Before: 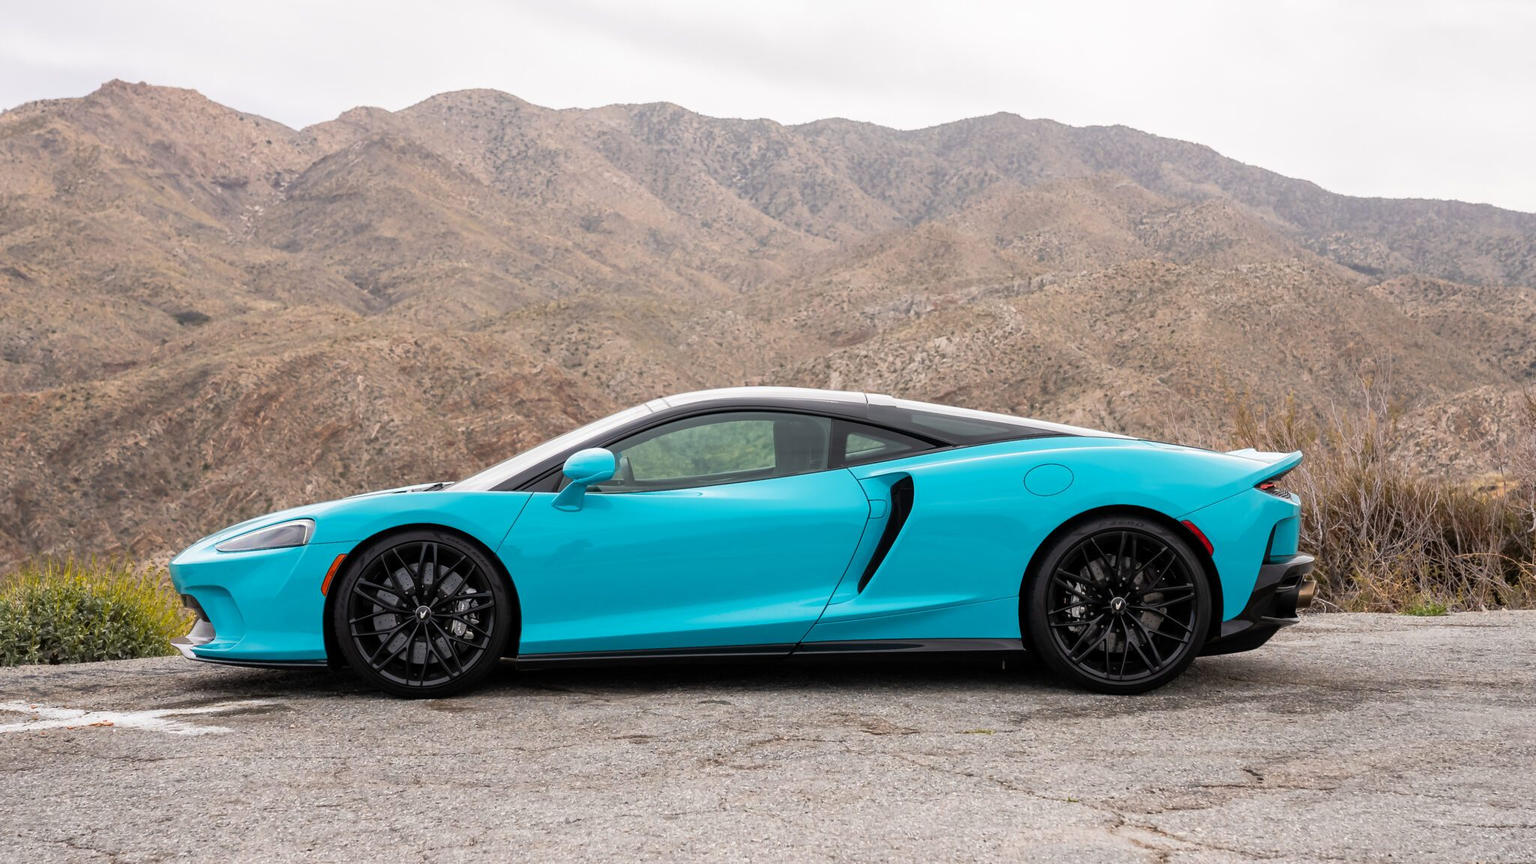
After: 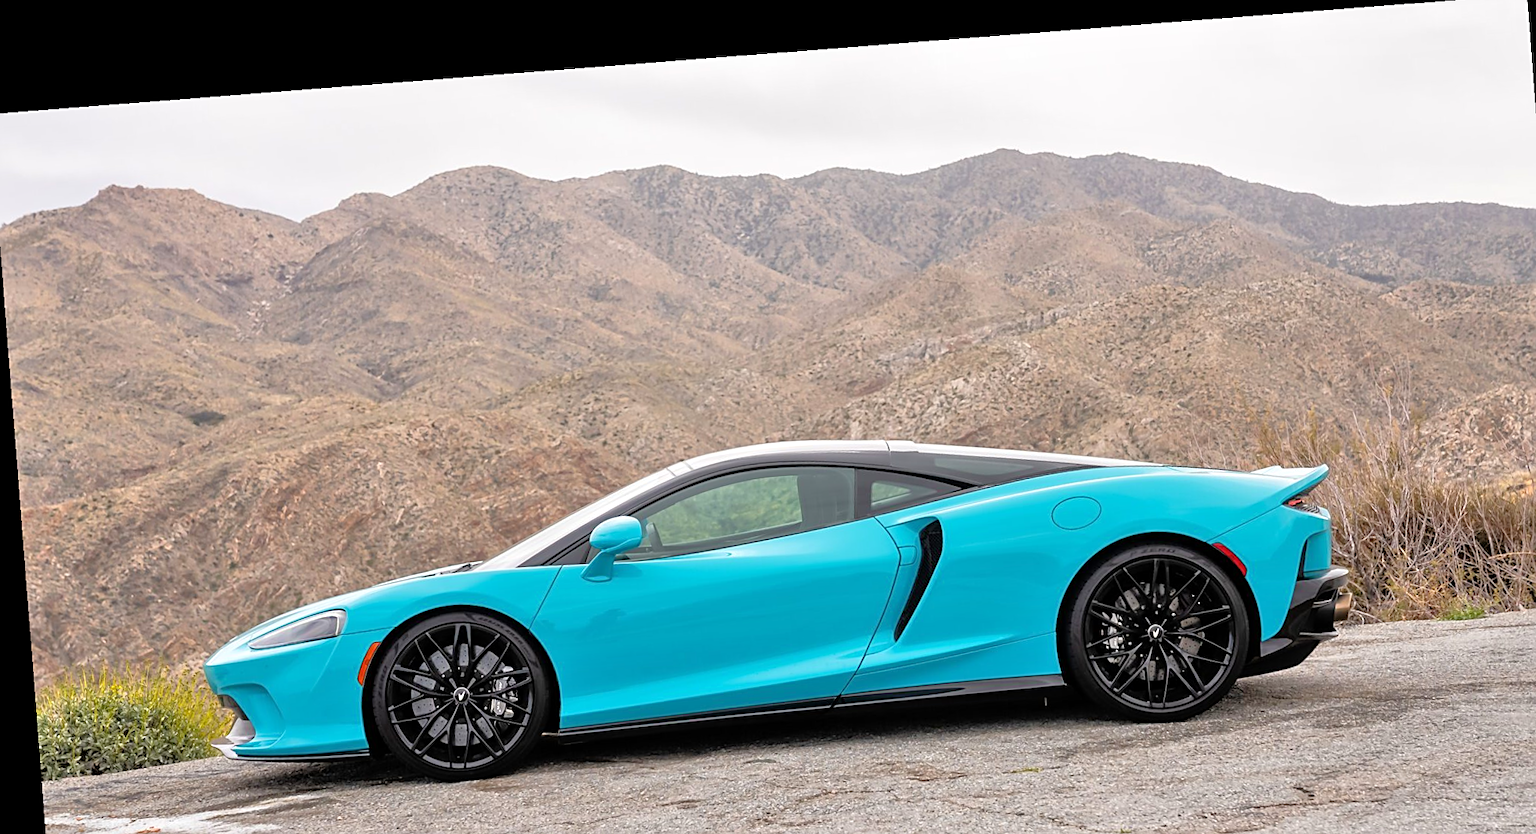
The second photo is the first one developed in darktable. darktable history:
sharpen: on, module defaults
tone equalizer: -7 EV 0.15 EV, -6 EV 0.6 EV, -5 EV 1.15 EV, -4 EV 1.33 EV, -3 EV 1.15 EV, -2 EV 0.6 EV, -1 EV 0.15 EV, mask exposure compensation -0.5 EV
rotate and perspective: rotation -4.25°, automatic cropping off
crop and rotate: angle 0.2°, left 0.275%, right 3.127%, bottom 14.18%
